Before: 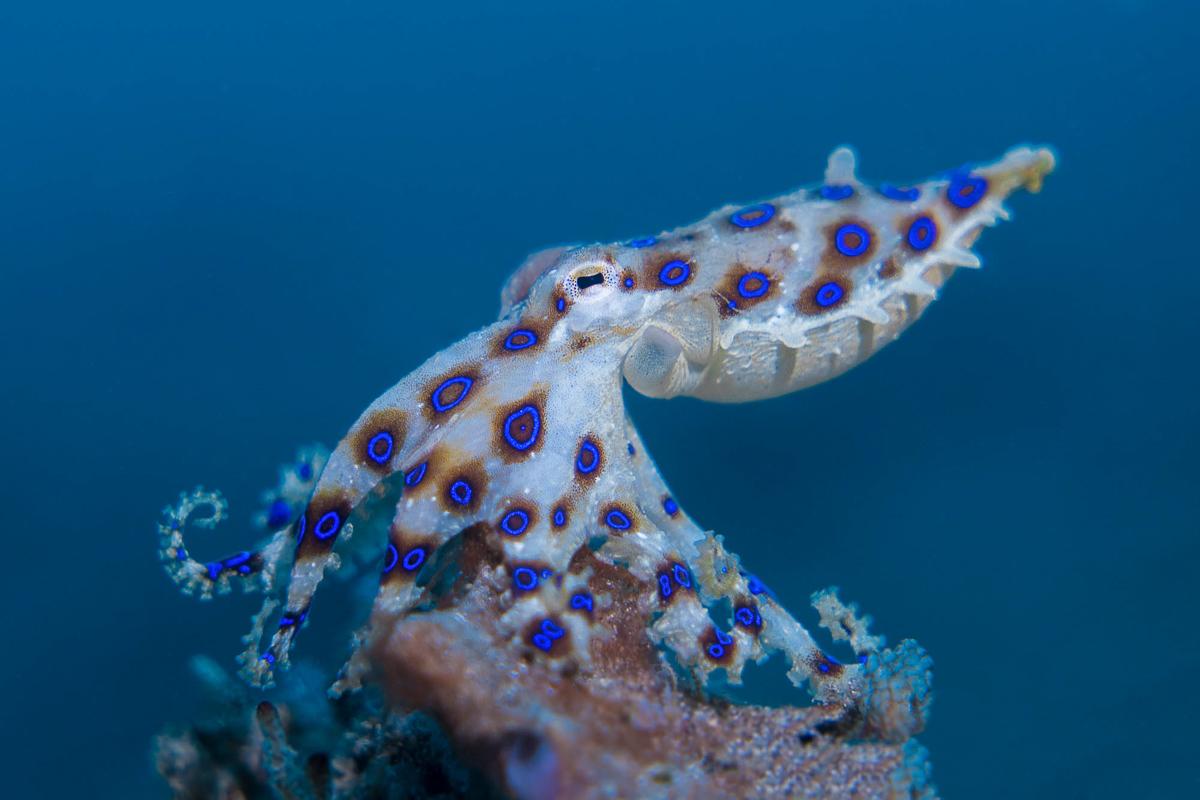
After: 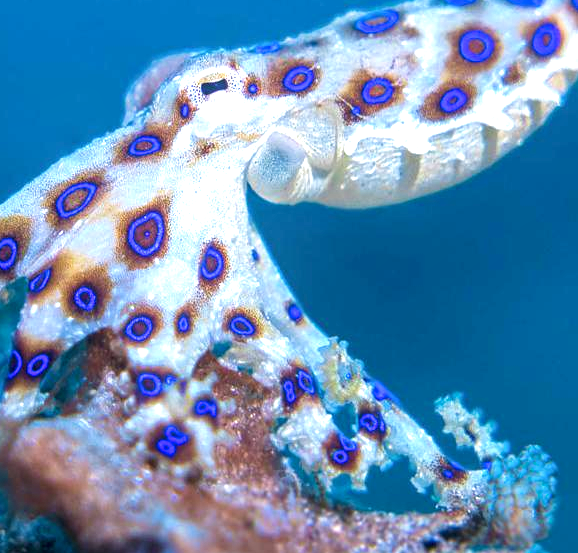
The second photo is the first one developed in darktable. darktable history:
local contrast: on, module defaults
crop: left 31.413%, top 24.359%, right 20.383%, bottom 6.488%
exposure: black level correction 0.001, exposure 1.131 EV, compensate highlight preservation false
velvia: on, module defaults
